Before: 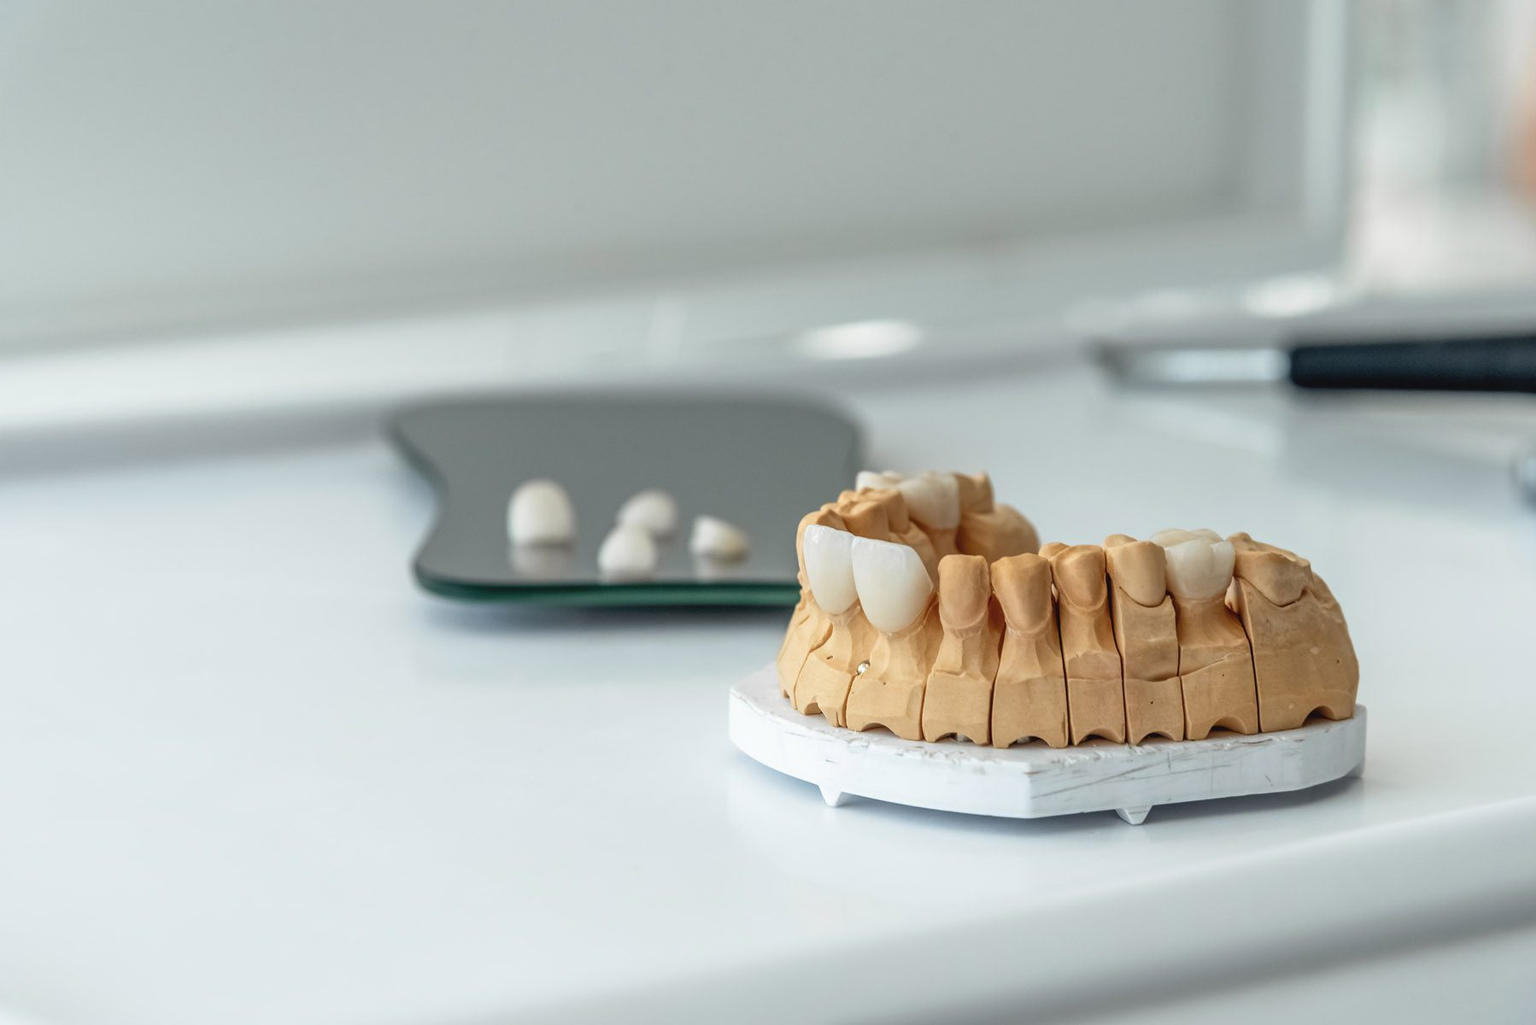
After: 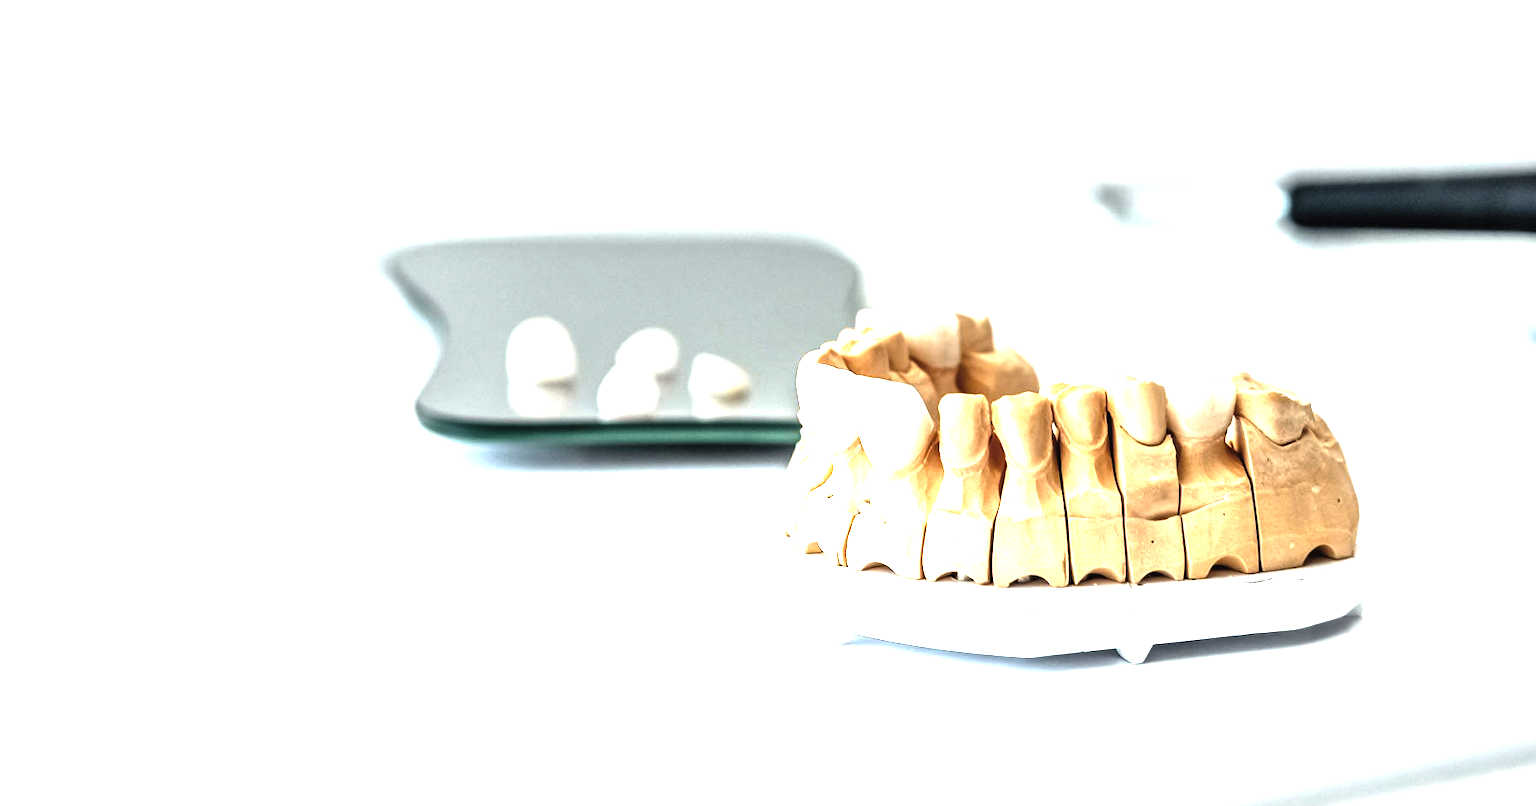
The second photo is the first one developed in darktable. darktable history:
levels: levels [0.044, 0.475, 0.791]
crop and rotate: top 15.774%, bottom 5.506%
exposure: black level correction 0, exposure 1.125 EV, compensate exposure bias true, compensate highlight preservation false
